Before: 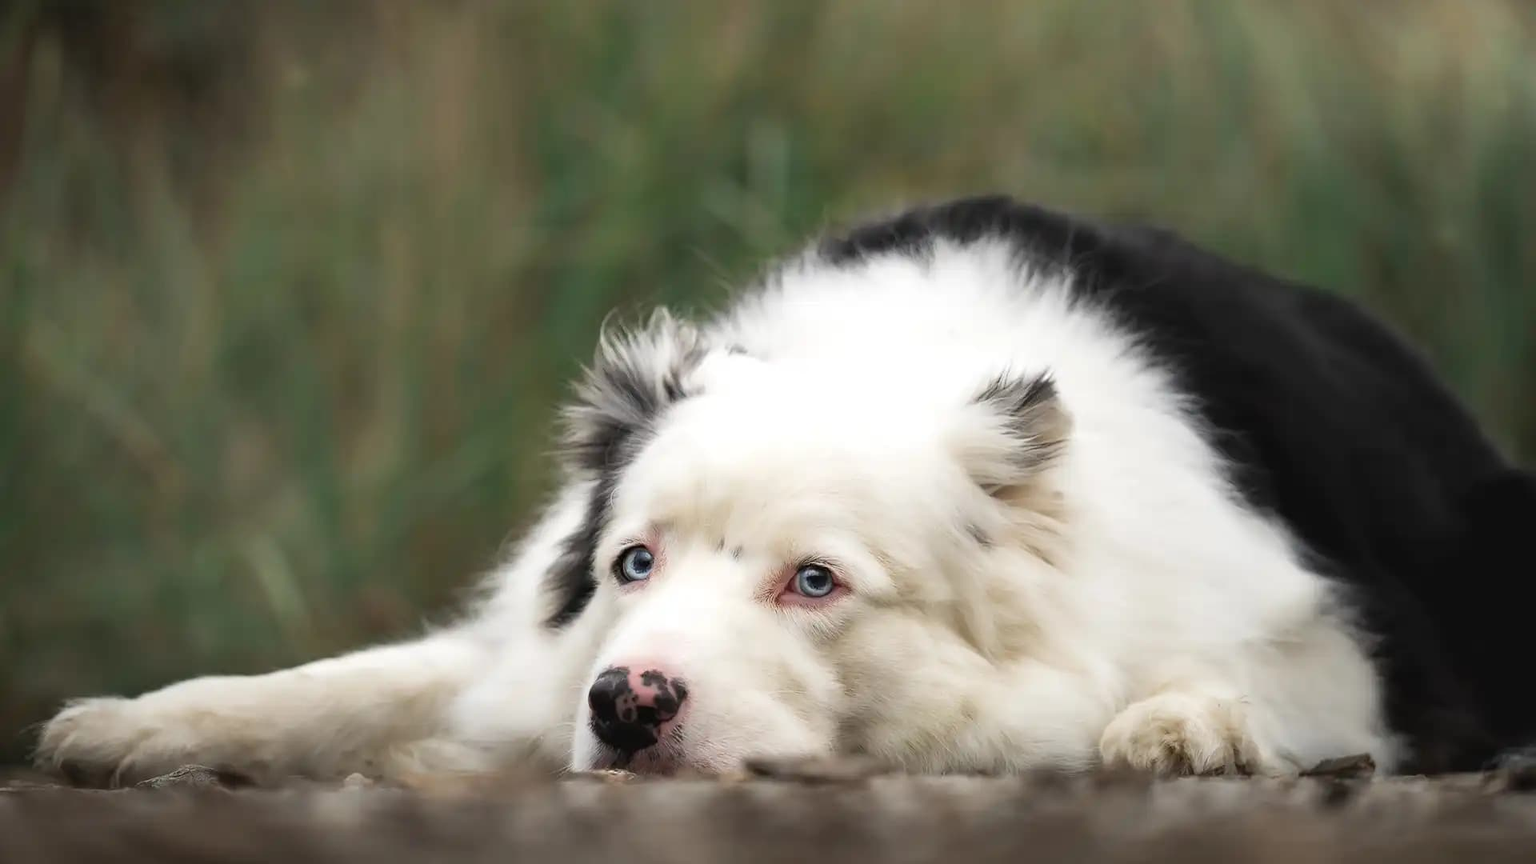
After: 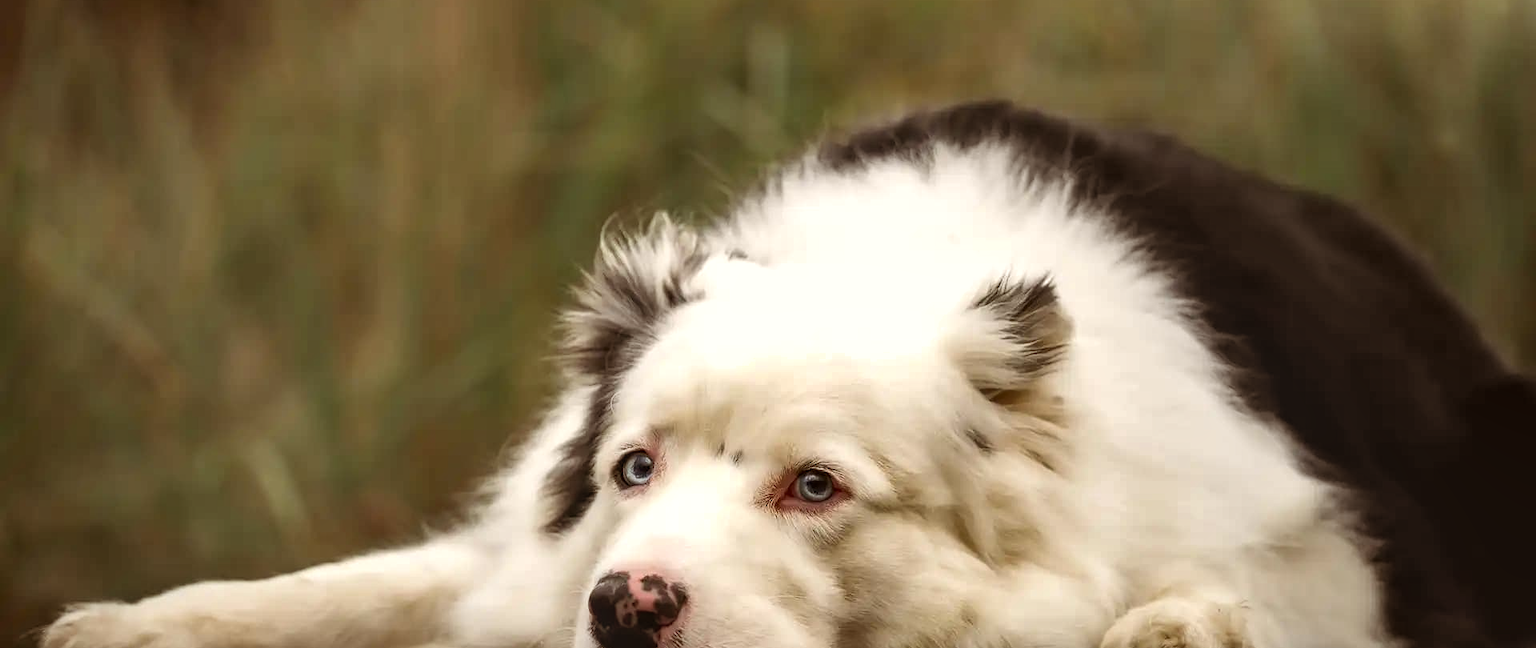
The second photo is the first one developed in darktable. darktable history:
crop: top 11.038%, bottom 13.962%
shadows and highlights: shadows 12, white point adjustment 1.2, soften with gaussian
color balance rgb: shadows lift › chroma 4.41%, shadows lift › hue 27°, power › chroma 2.5%, power › hue 70°, highlights gain › chroma 1%, highlights gain › hue 27°, saturation formula JzAzBz (2021)
local contrast: on, module defaults
